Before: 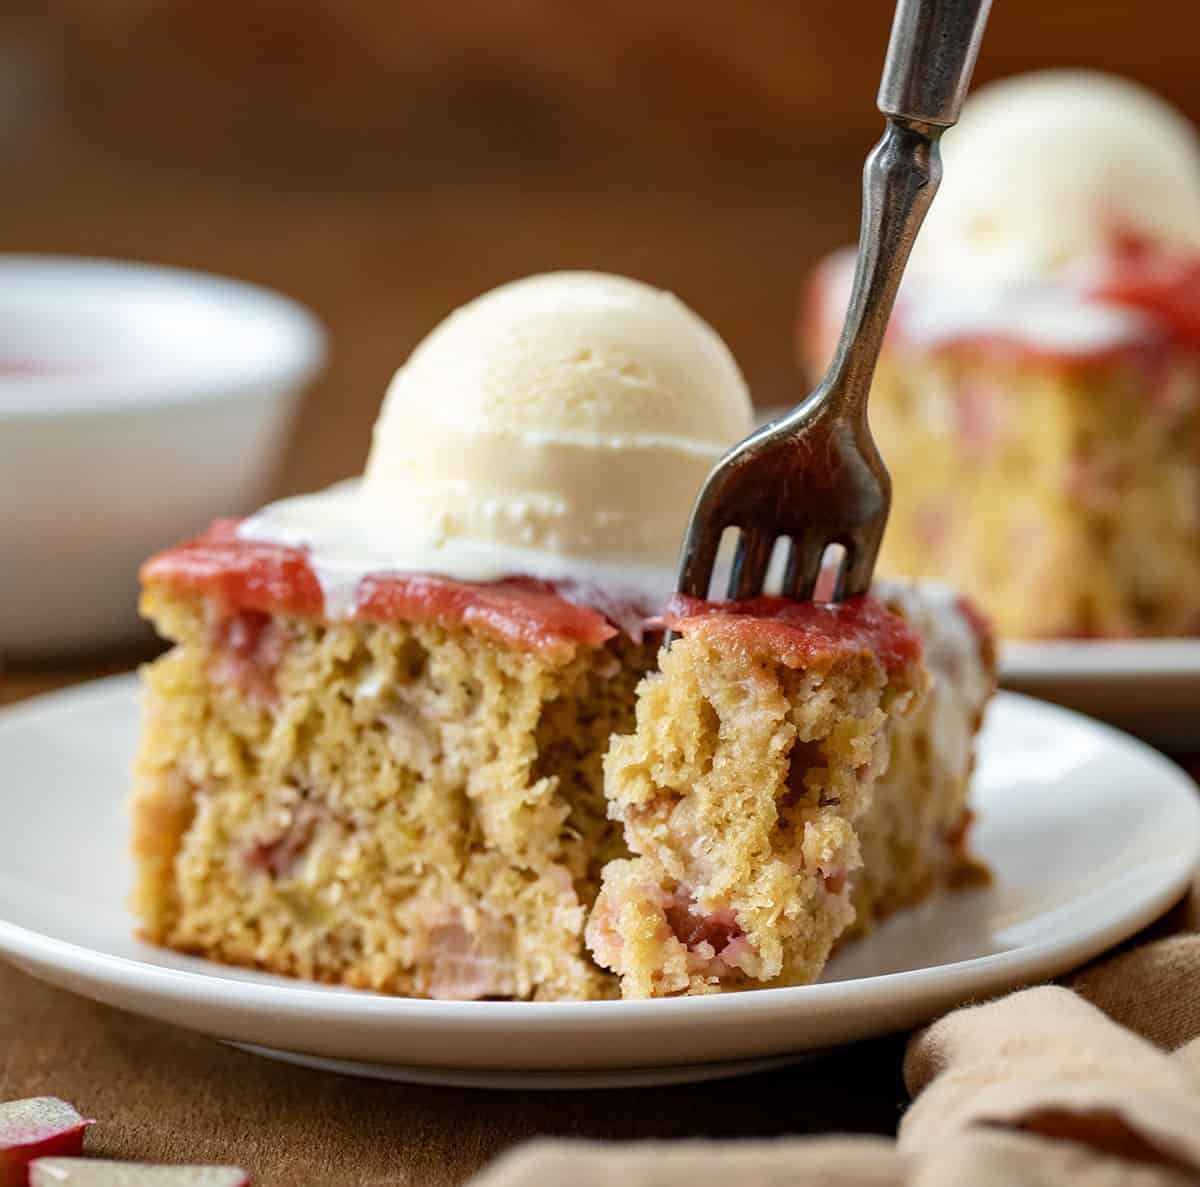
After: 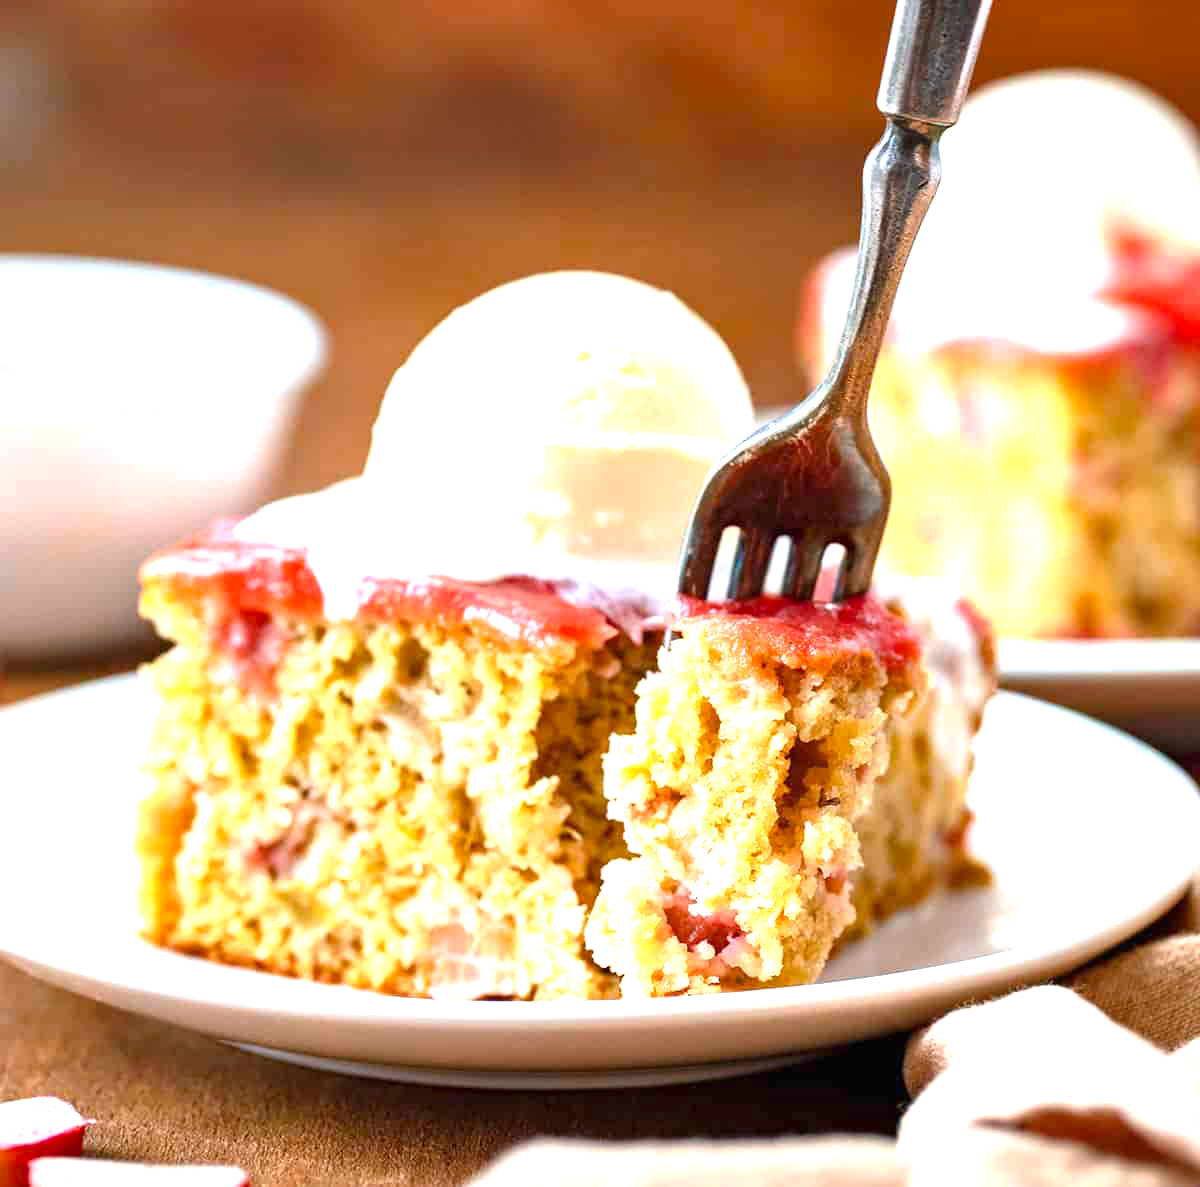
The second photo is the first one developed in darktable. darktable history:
color correction: highlights a* -0.772, highlights b* -8.92
exposure: black level correction 0, exposure 1.45 EV, compensate exposure bias true, compensate highlight preservation false
